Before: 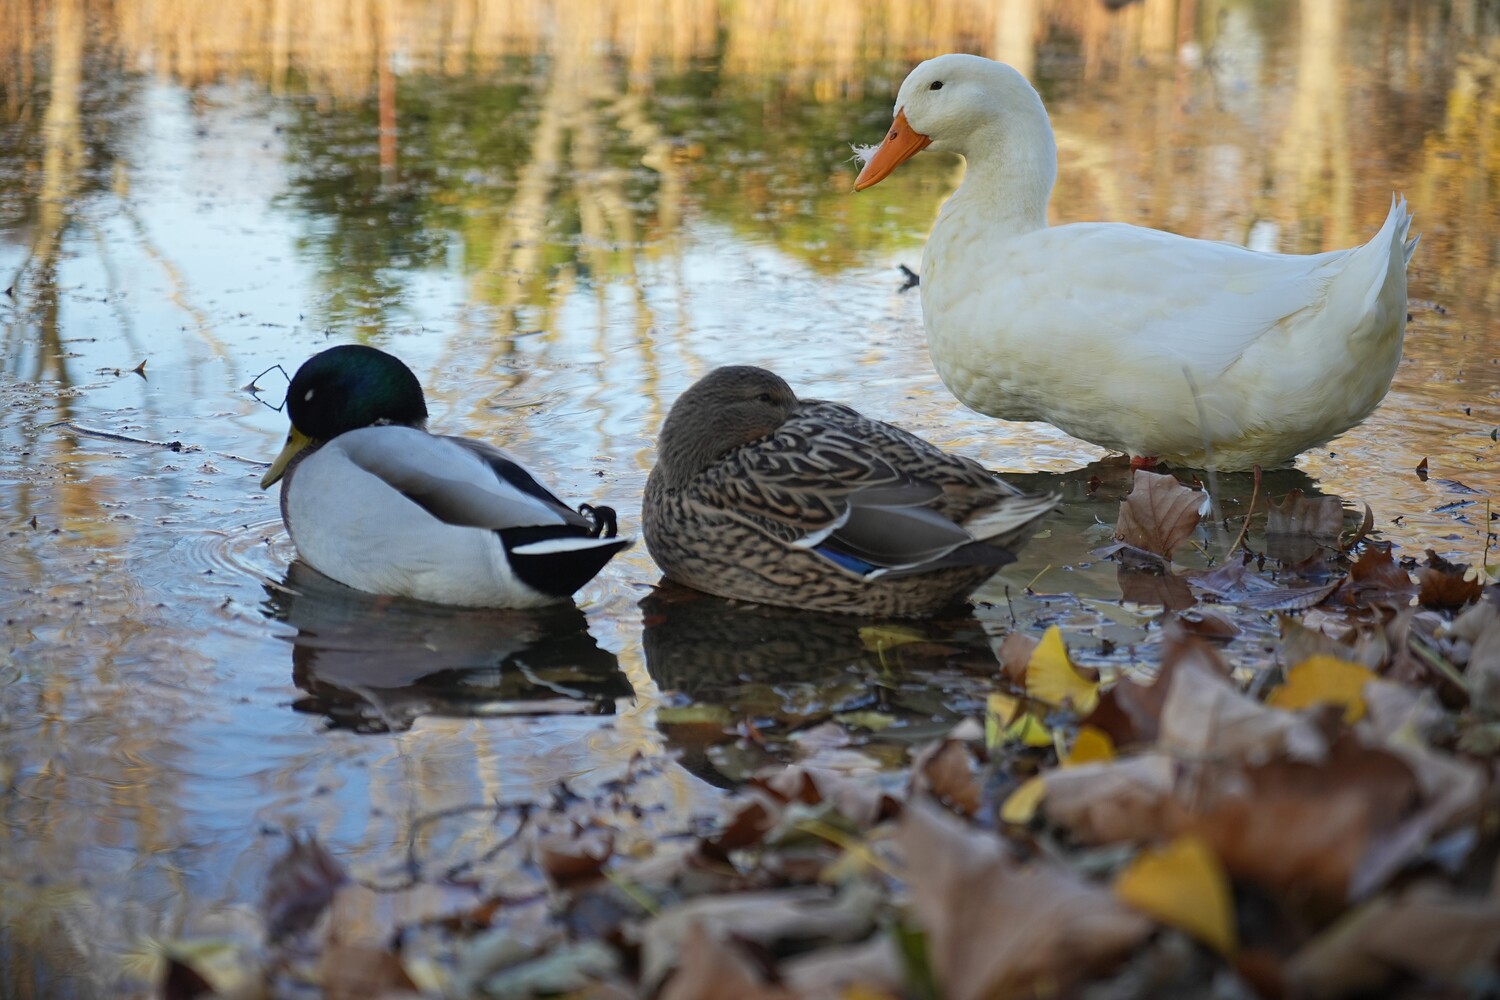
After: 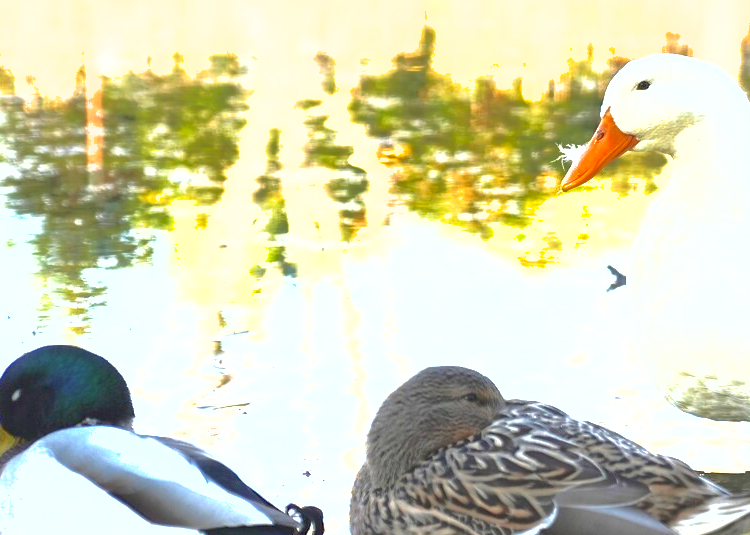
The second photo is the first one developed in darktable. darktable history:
shadows and highlights: on, module defaults
crop: left 19.556%, right 30.401%, bottom 46.458%
exposure: exposure 2 EV, compensate exposure bias true, compensate highlight preservation false
